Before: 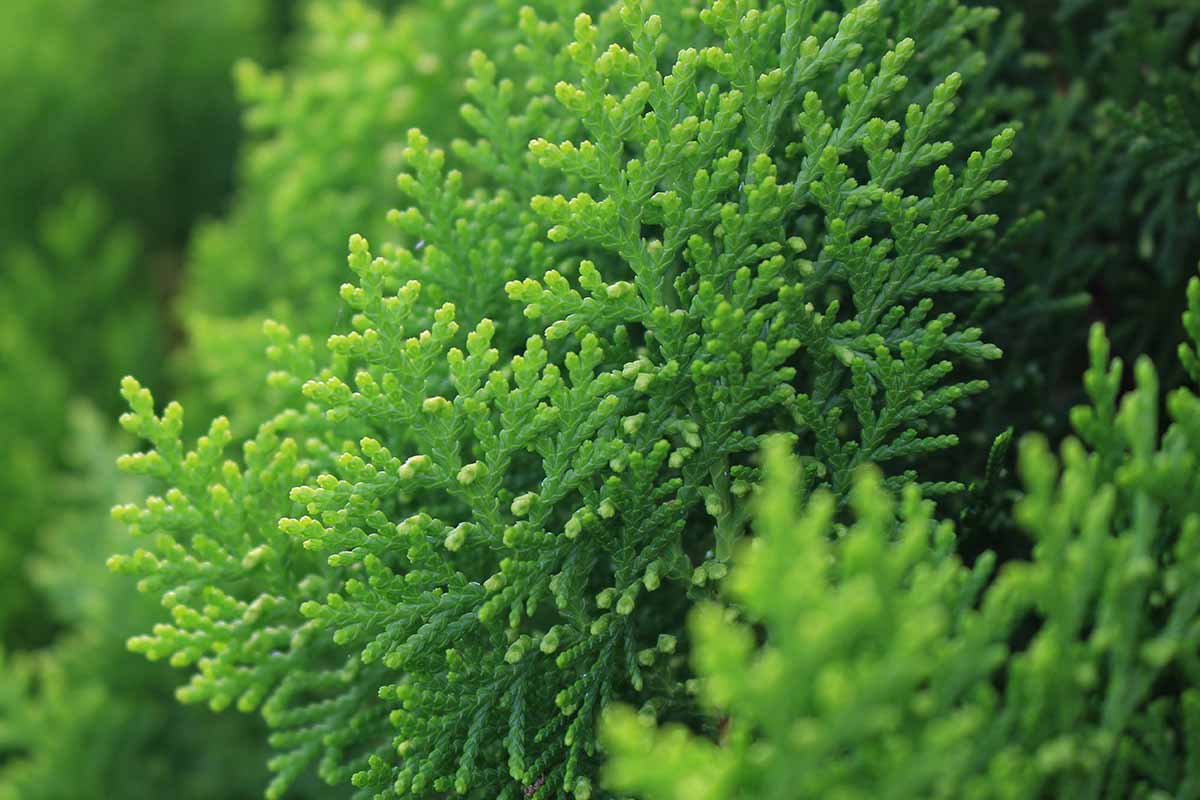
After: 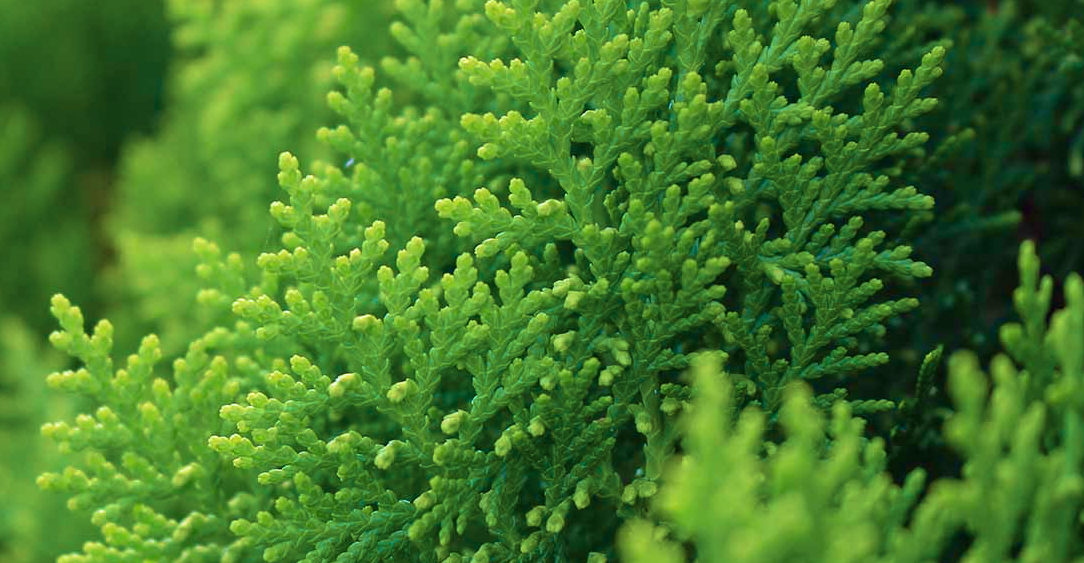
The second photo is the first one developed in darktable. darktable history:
velvia: strength 74.77%
crop: left 5.838%, top 10.286%, right 3.771%, bottom 19.336%
